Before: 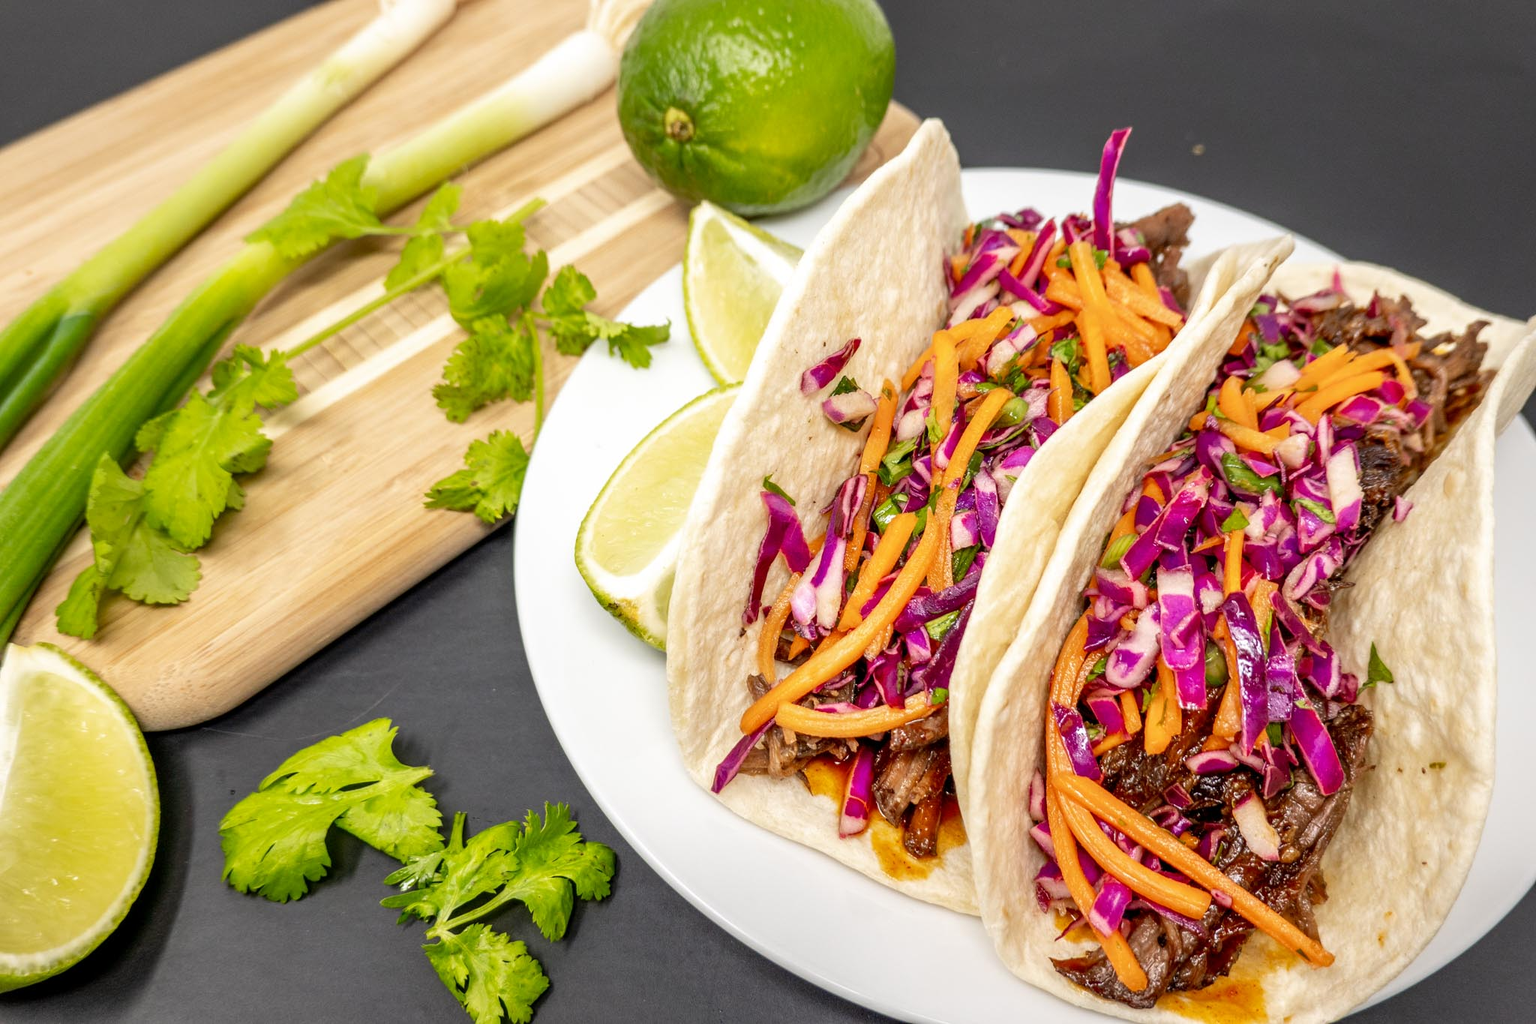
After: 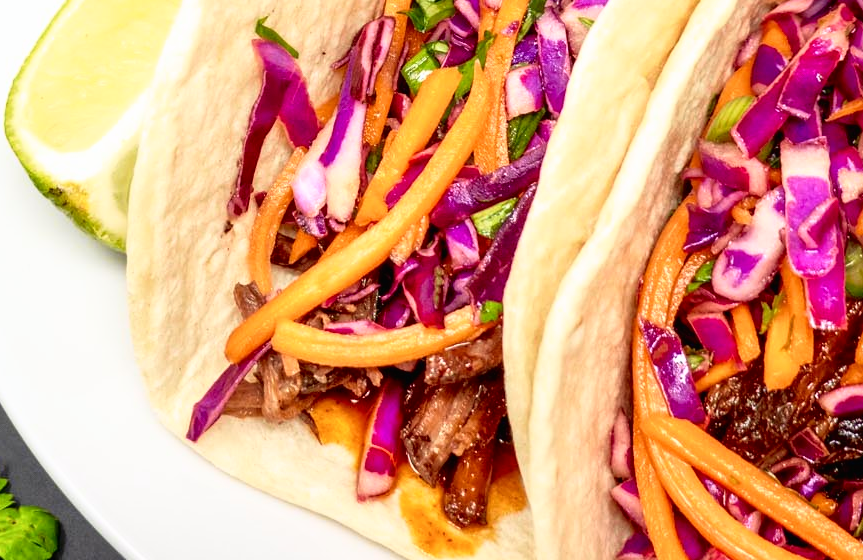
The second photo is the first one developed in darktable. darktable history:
crop: left 37.221%, top 45.169%, right 20.63%, bottom 13.777%
tone curve: curves: ch0 [(0, 0.01) (0.037, 0.032) (0.131, 0.108) (0.275, 0.286) (0.483, 0.517) (0.61, 0.661) (0.697, 0.768) (0.797, 0.876) (0.888, 0.952) (0.997, 0.995)]; ch1 [(0, 0) (0.312, 0.262) (0.425, 0.402) (0.5, 0.5) (0.527, 0.532) (0.556, 0.585) (0.683, 0.706) (0.746, 0.77) (1, 1)]; ch2 [(0, 0) (0.223, 0.185) (0.333, 0.284) (0.432, 0.4) (0.502, 0.502) (0.525, 0.527) (0.545, 0.564) (0.587, 0.613) (0.636, 0.654) (0.711, 0.729) (0.845, 0.855) (0.998, 0.977)], color space Lab, independent channels, preserve colors none
